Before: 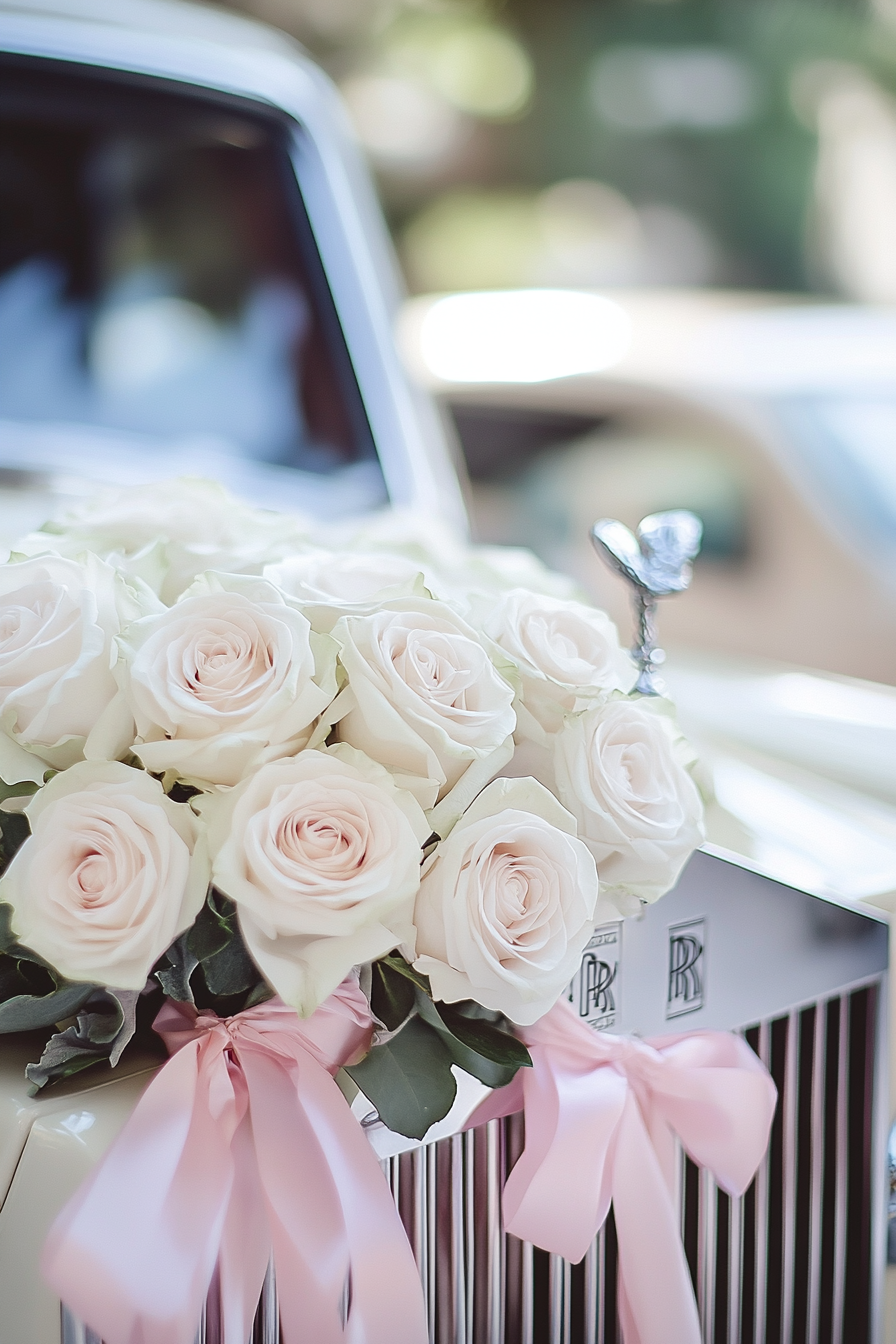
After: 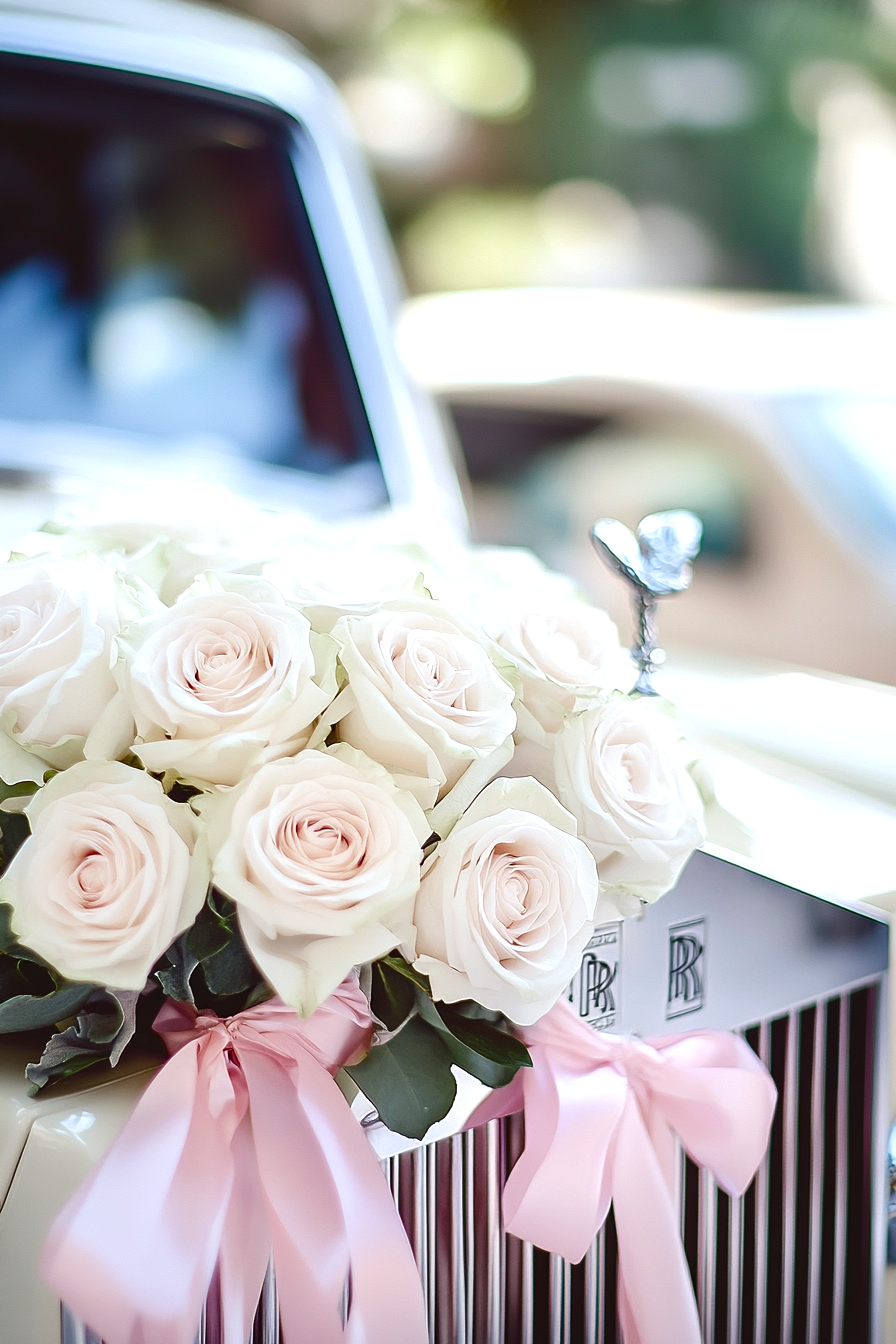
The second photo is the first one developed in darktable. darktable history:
color balance rgb: shadows lift › luminance -9.872%, perceptual saturation grading › global saturation 20%, perceptual saturation grading › highlights -50.287%, perceptual saturation grading › shadows 31.121%, perceptual brilliance grading › global brilliance -17.415%, perceptual brilliance grading › highlights 28.44%, global vibrance 45.771%
